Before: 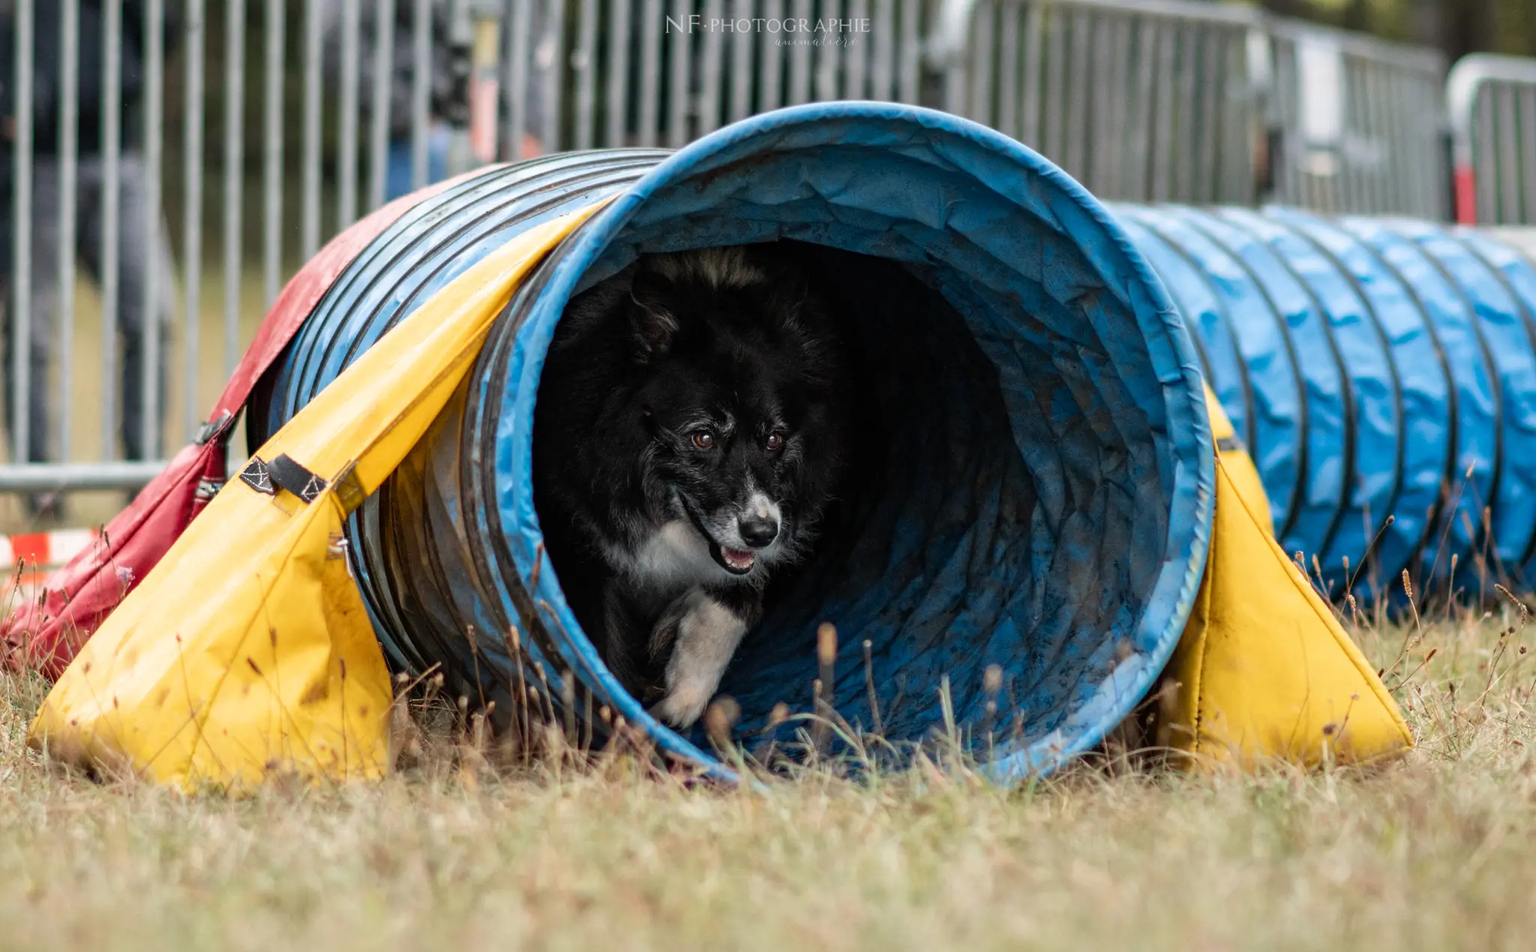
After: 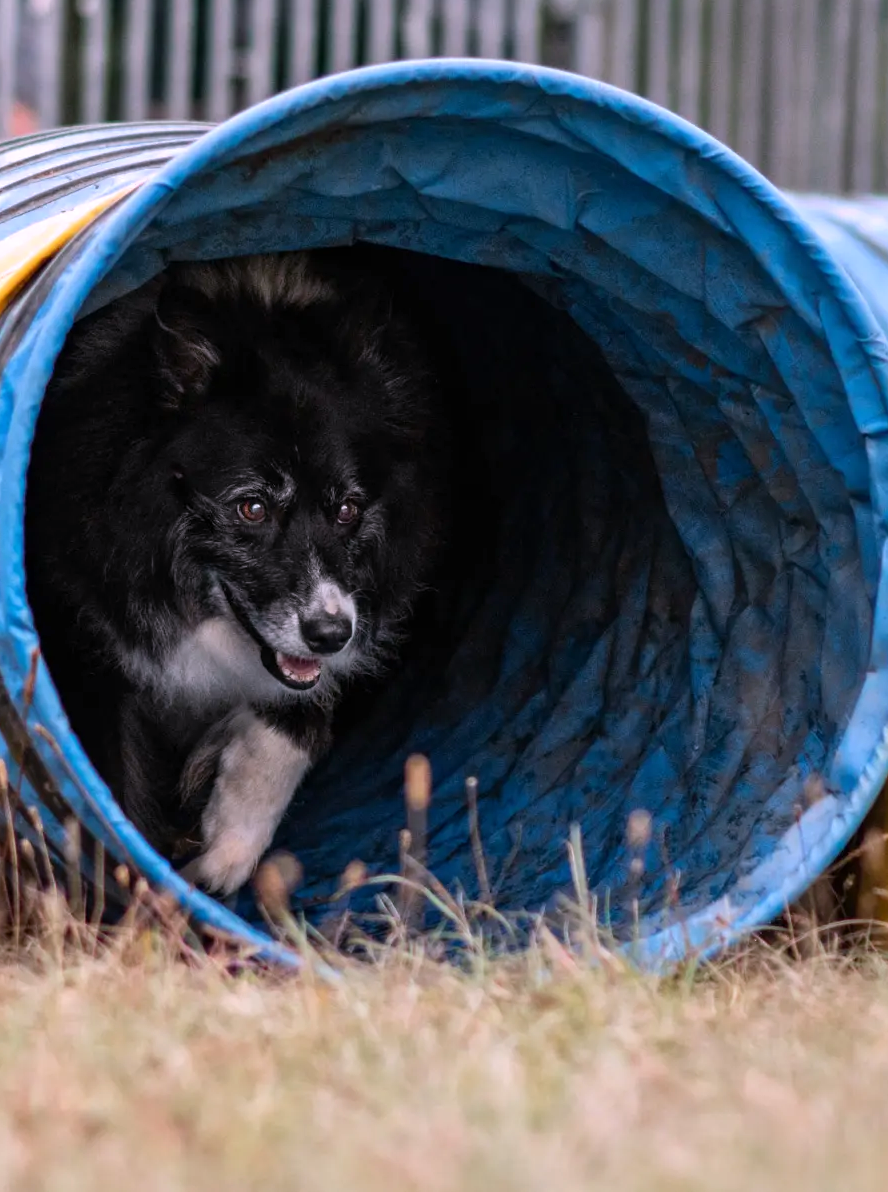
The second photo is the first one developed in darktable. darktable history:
crop: left 33.452%, top 6.025%, right 23.155%
white balance: red 1.066, blue 1.119
